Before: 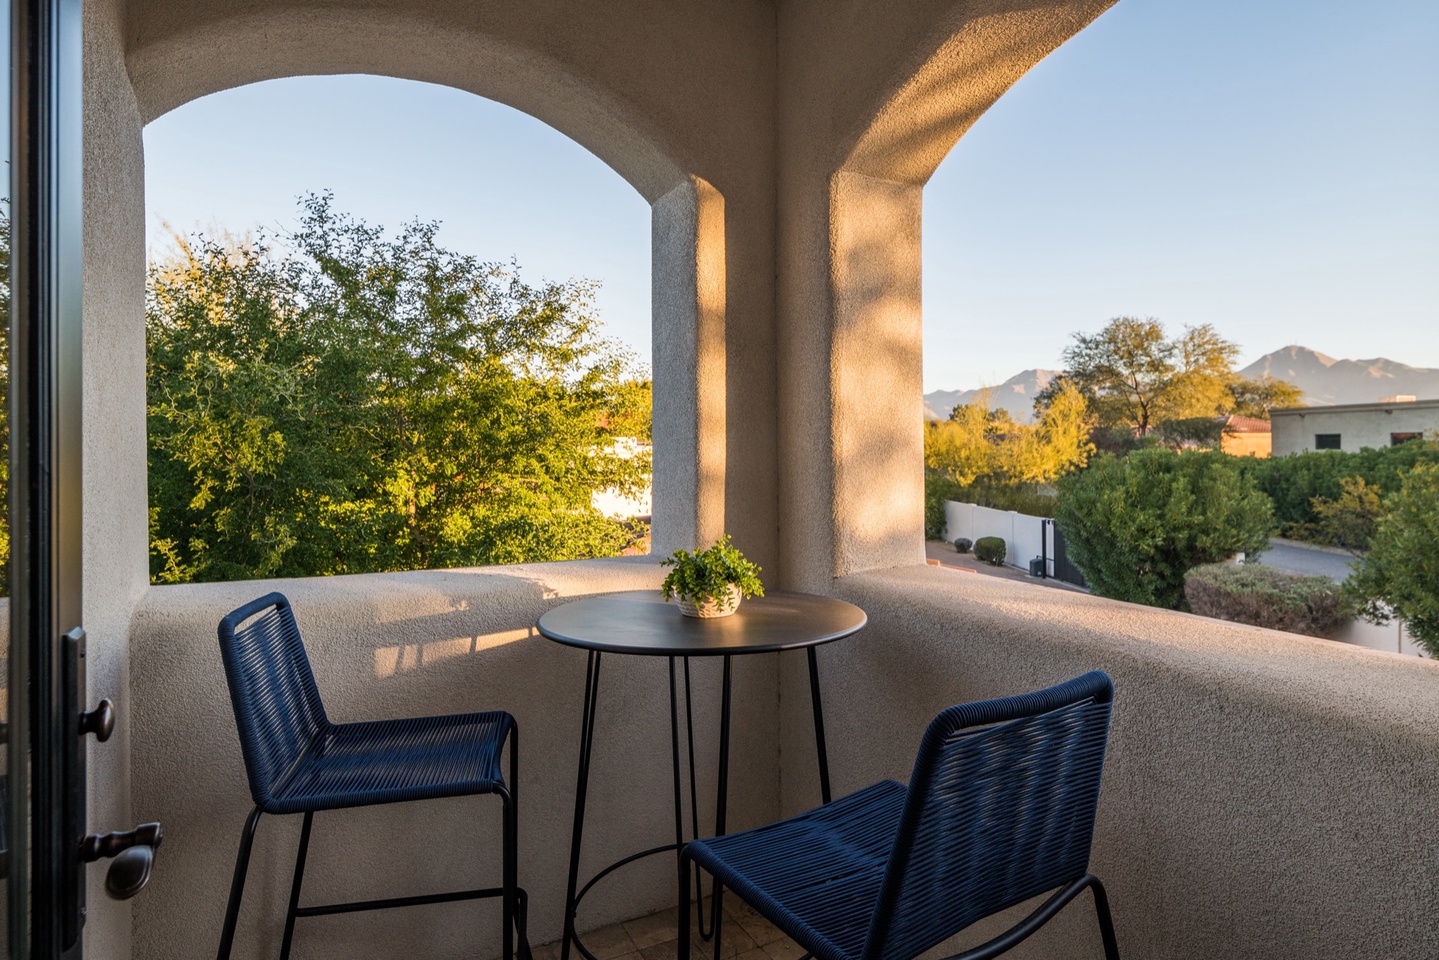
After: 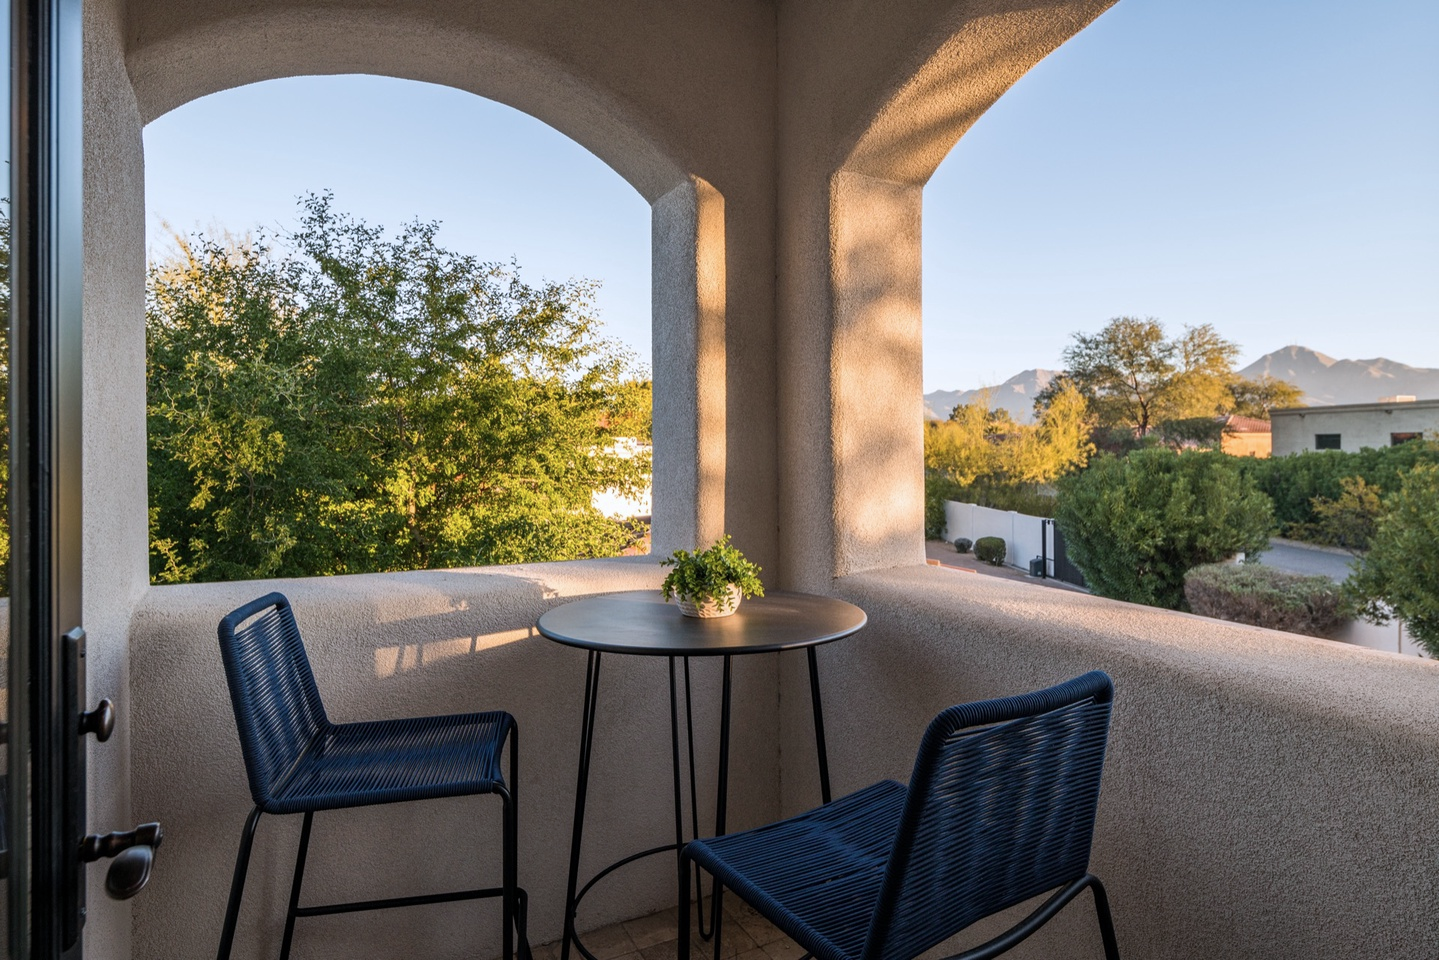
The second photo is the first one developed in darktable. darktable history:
exposure: compensate highlight preservation false
contrast brightness saturation: saturation -0.065
color correction: highlights a* -0.126, highlights b* -5.96, shadows a* -0.147, shadows b* -0.119
